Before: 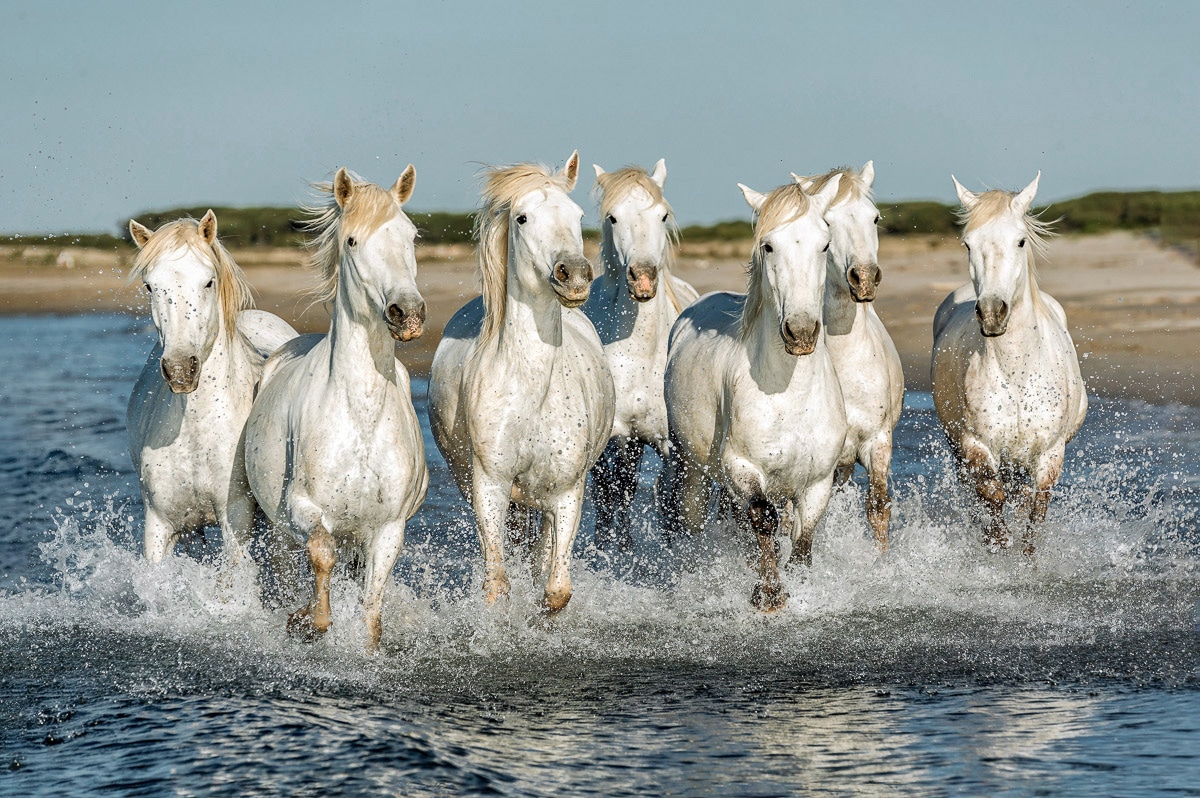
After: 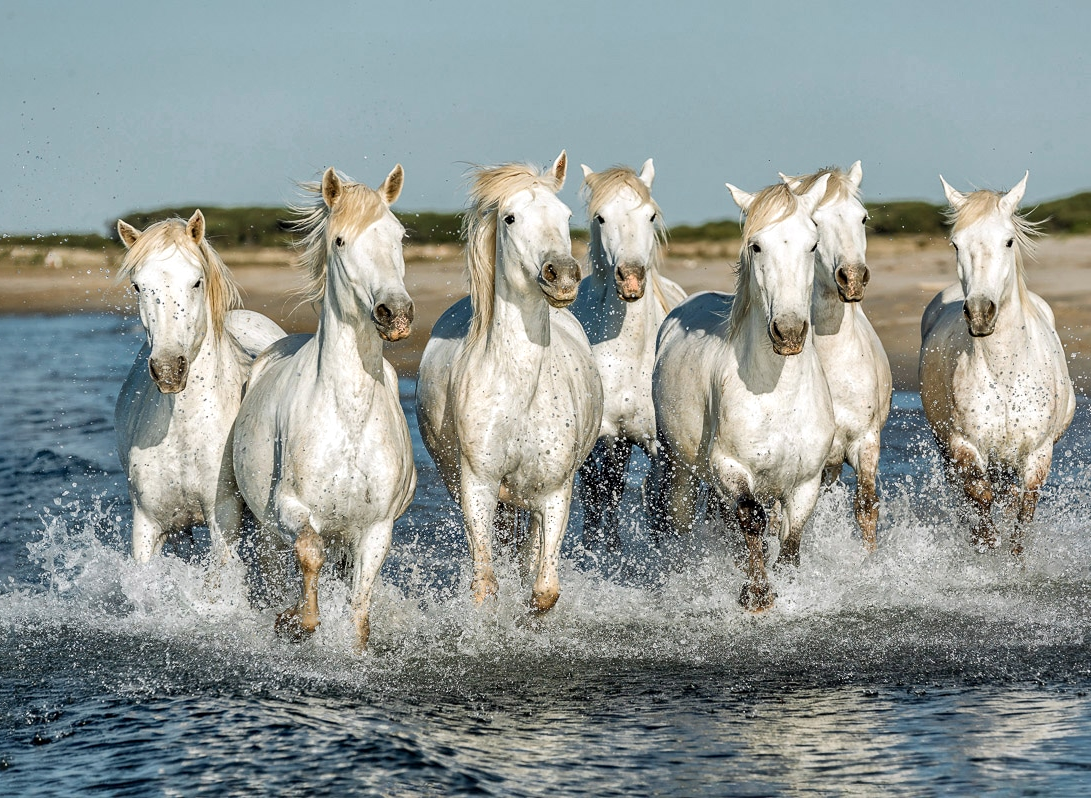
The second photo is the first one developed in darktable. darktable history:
crop and rotate: left 1.075%, right 7.961%
local contrast: mode bilateral grid, contrast 20, coarseness 50, detail 119%, midtone range 0.2
